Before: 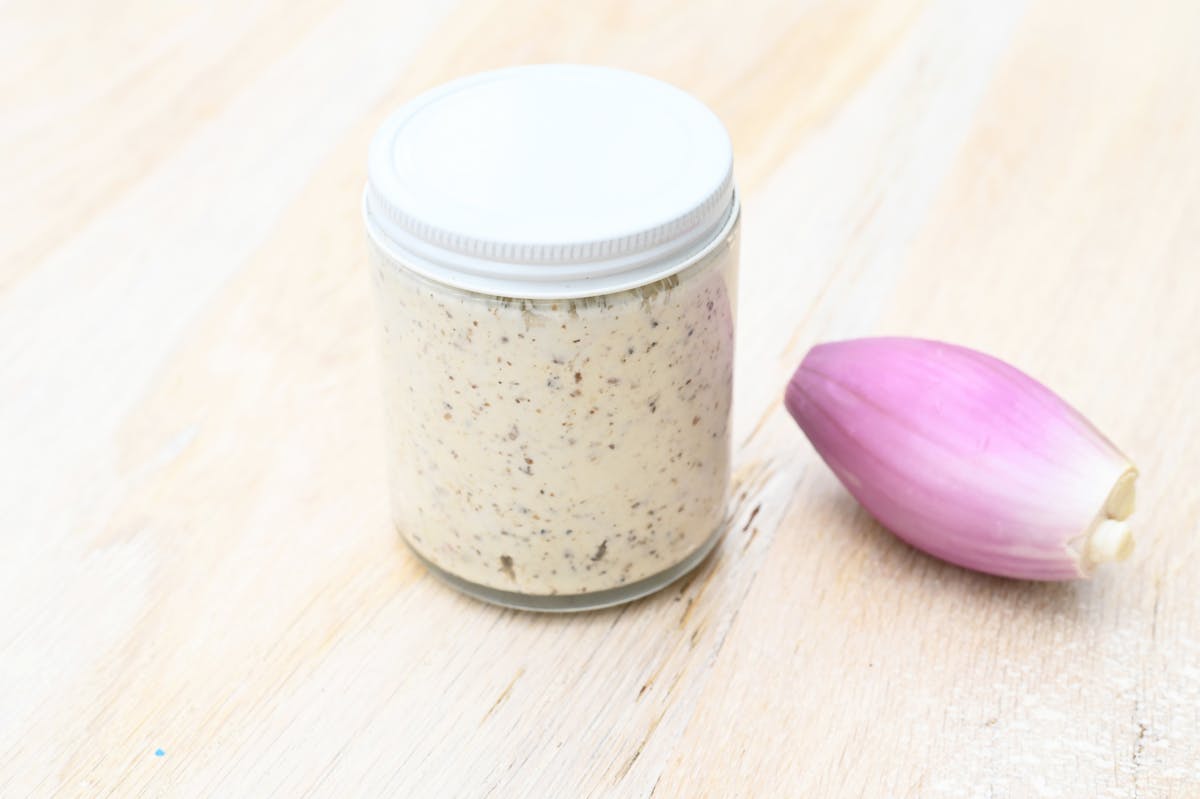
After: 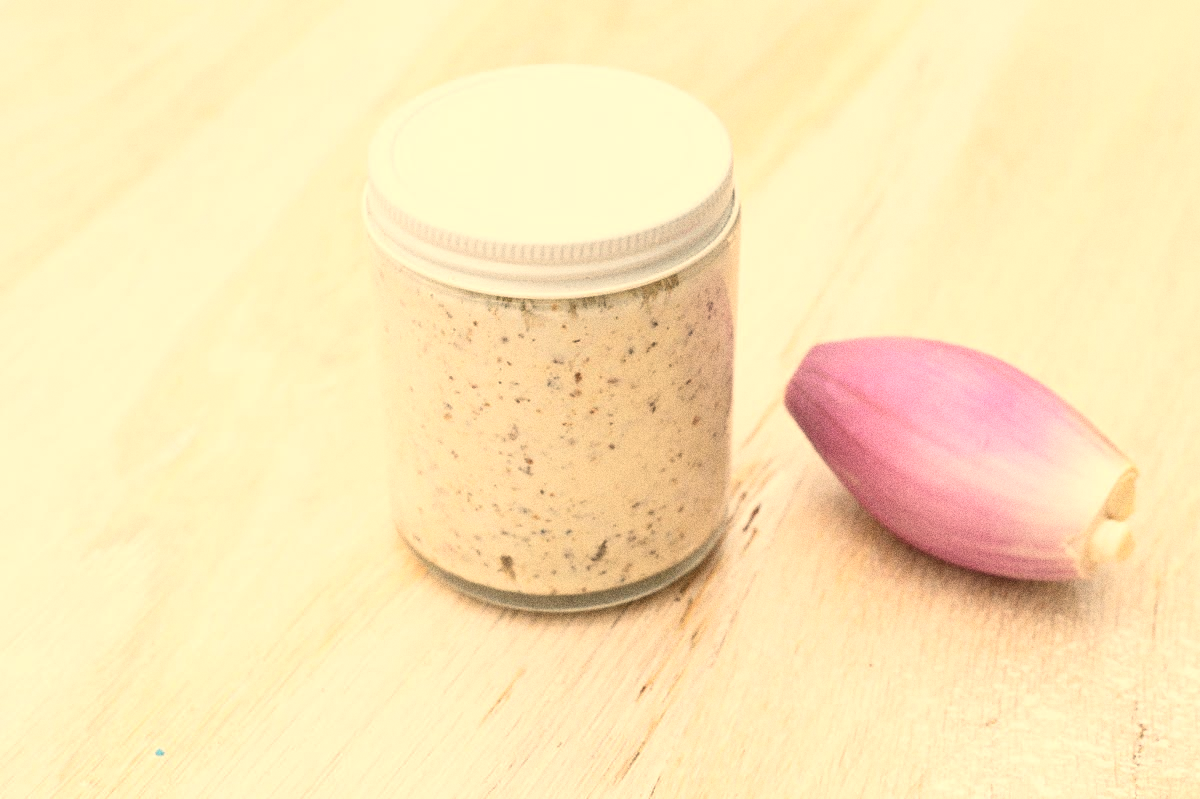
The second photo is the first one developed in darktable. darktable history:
grain: coarseness 0.09 ISO, strength 40%
white balance: red 1.138, green 0.996, blue 0.812
